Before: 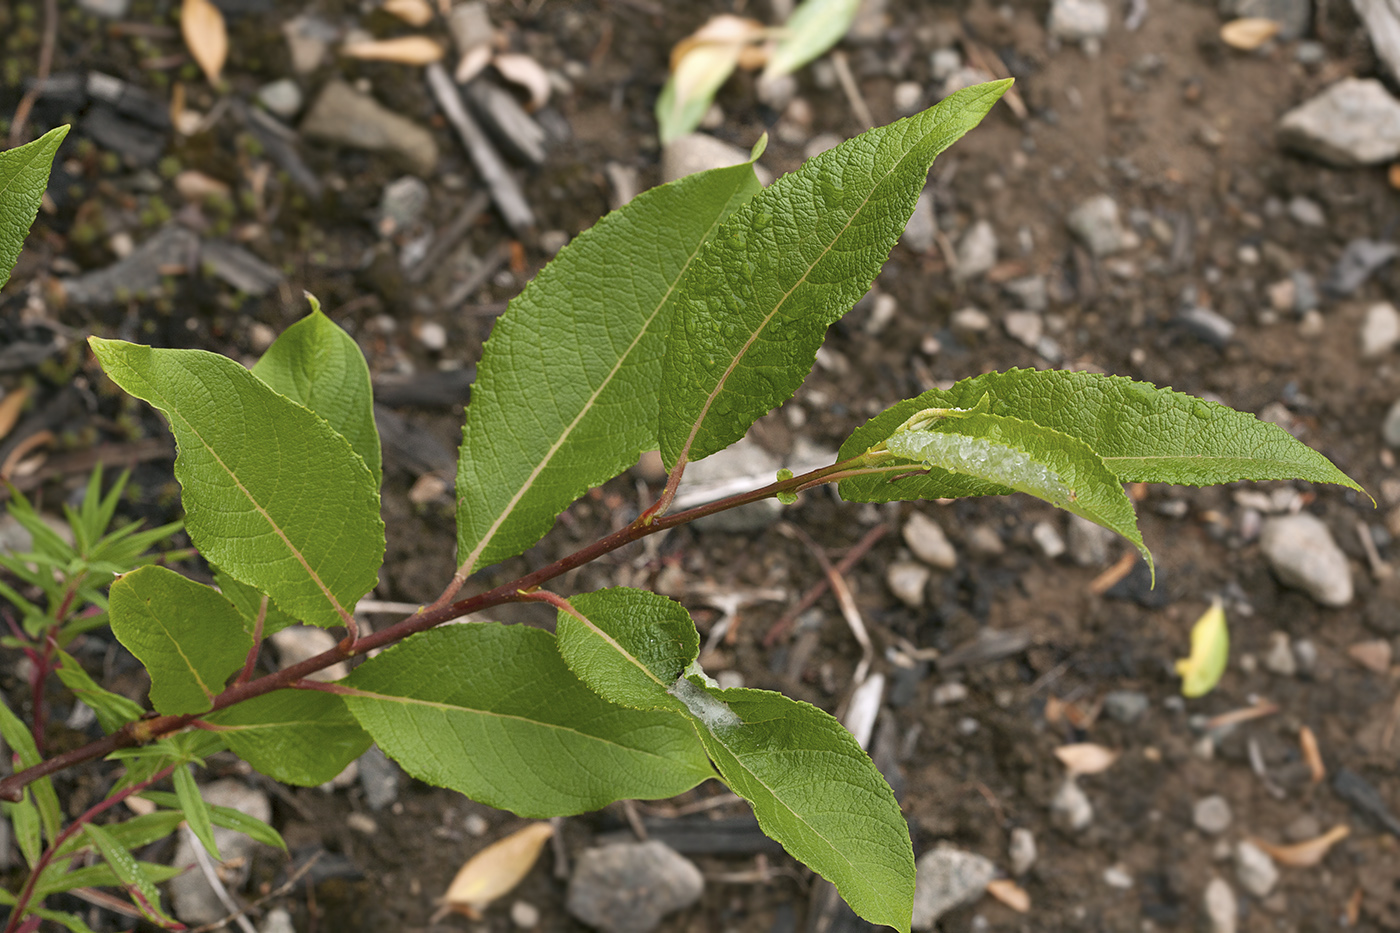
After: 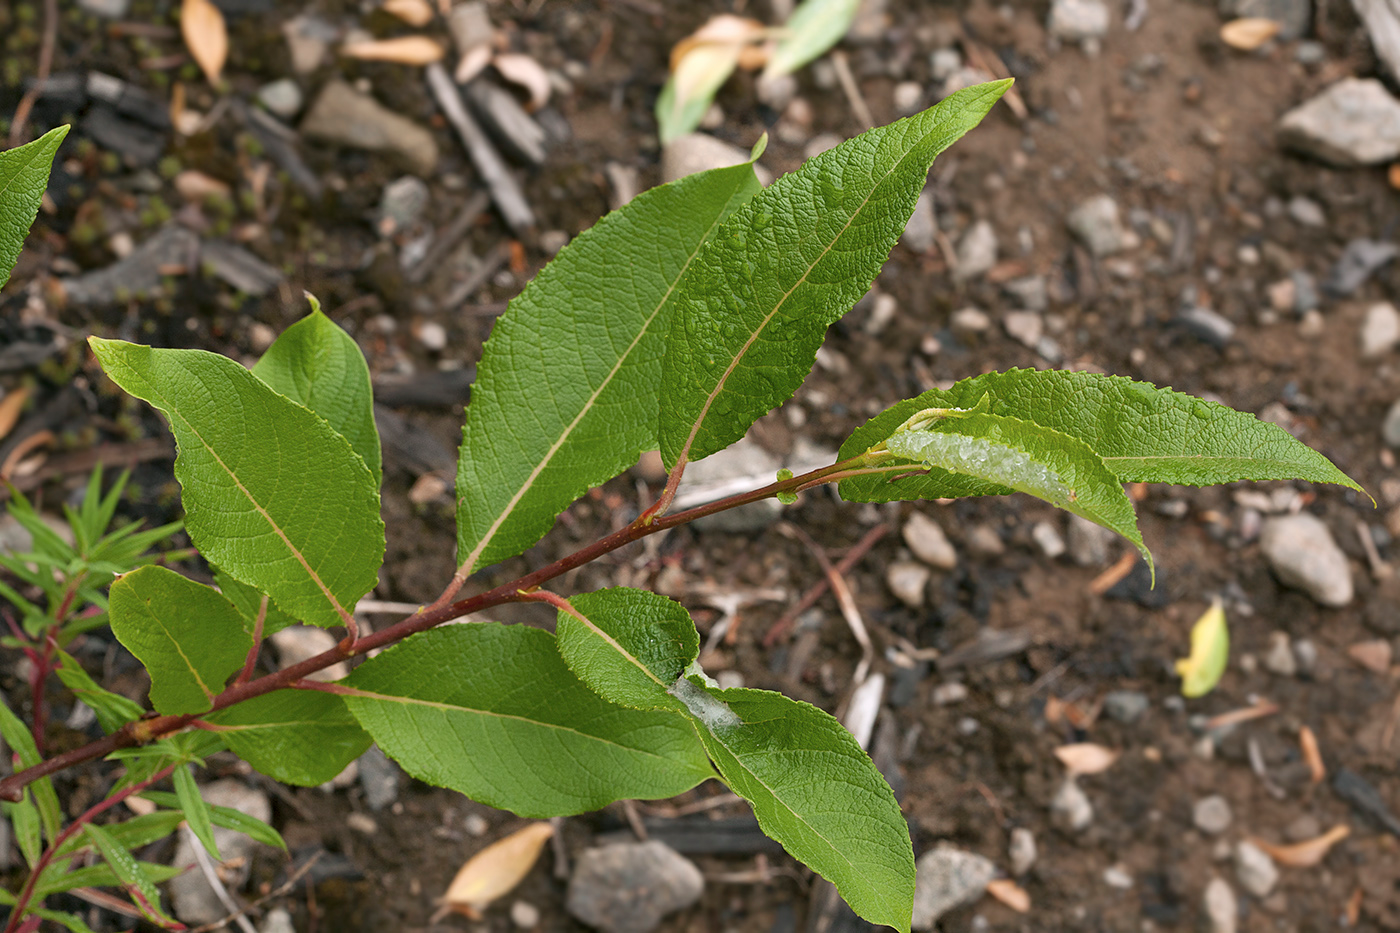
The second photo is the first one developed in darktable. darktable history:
contrast brightness saturation: saturation -0.04
white balance: emerald 1
